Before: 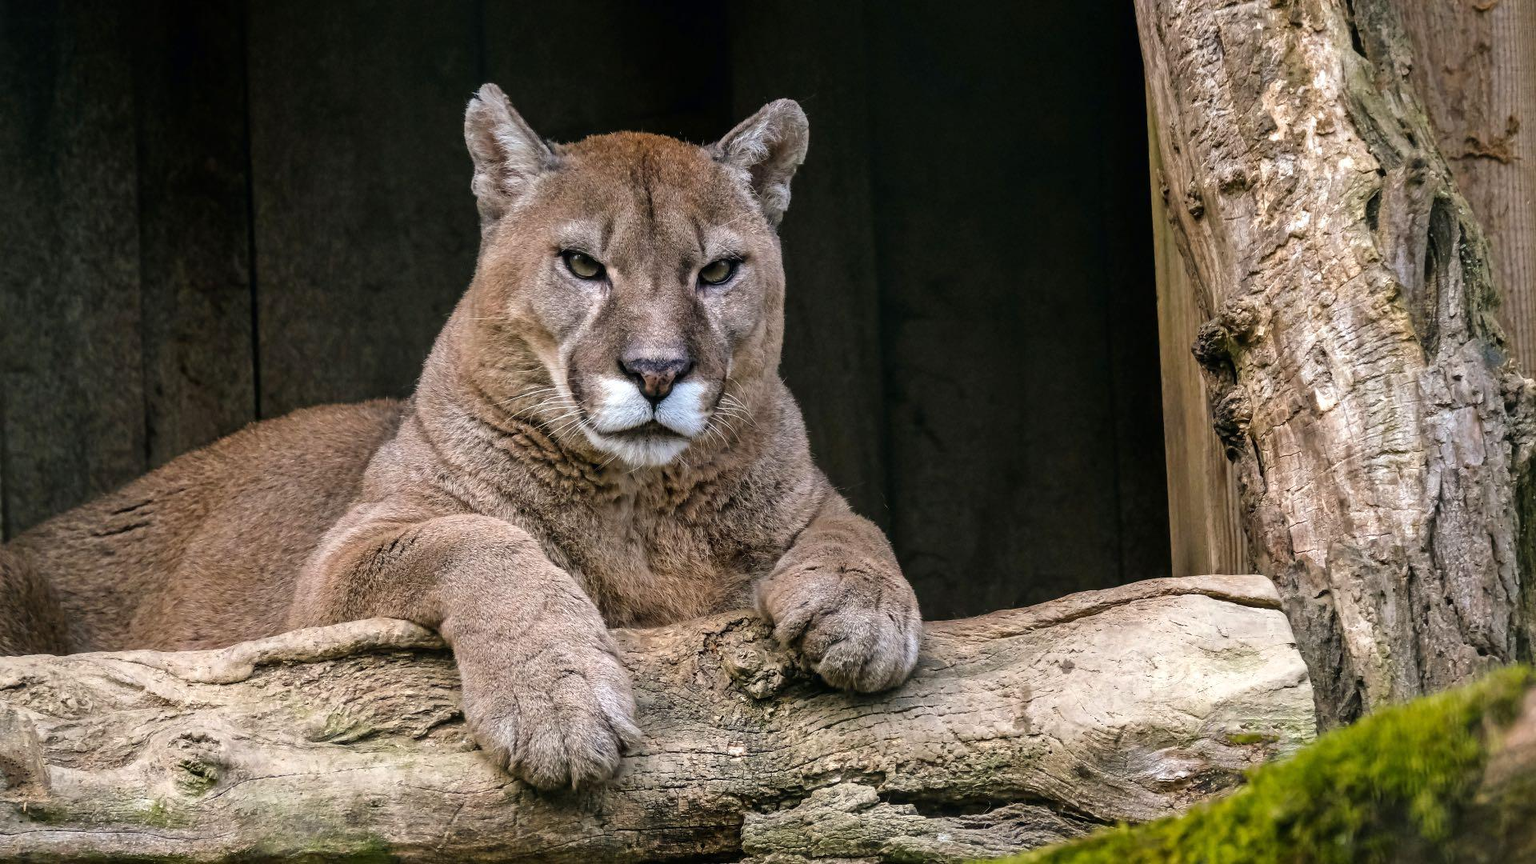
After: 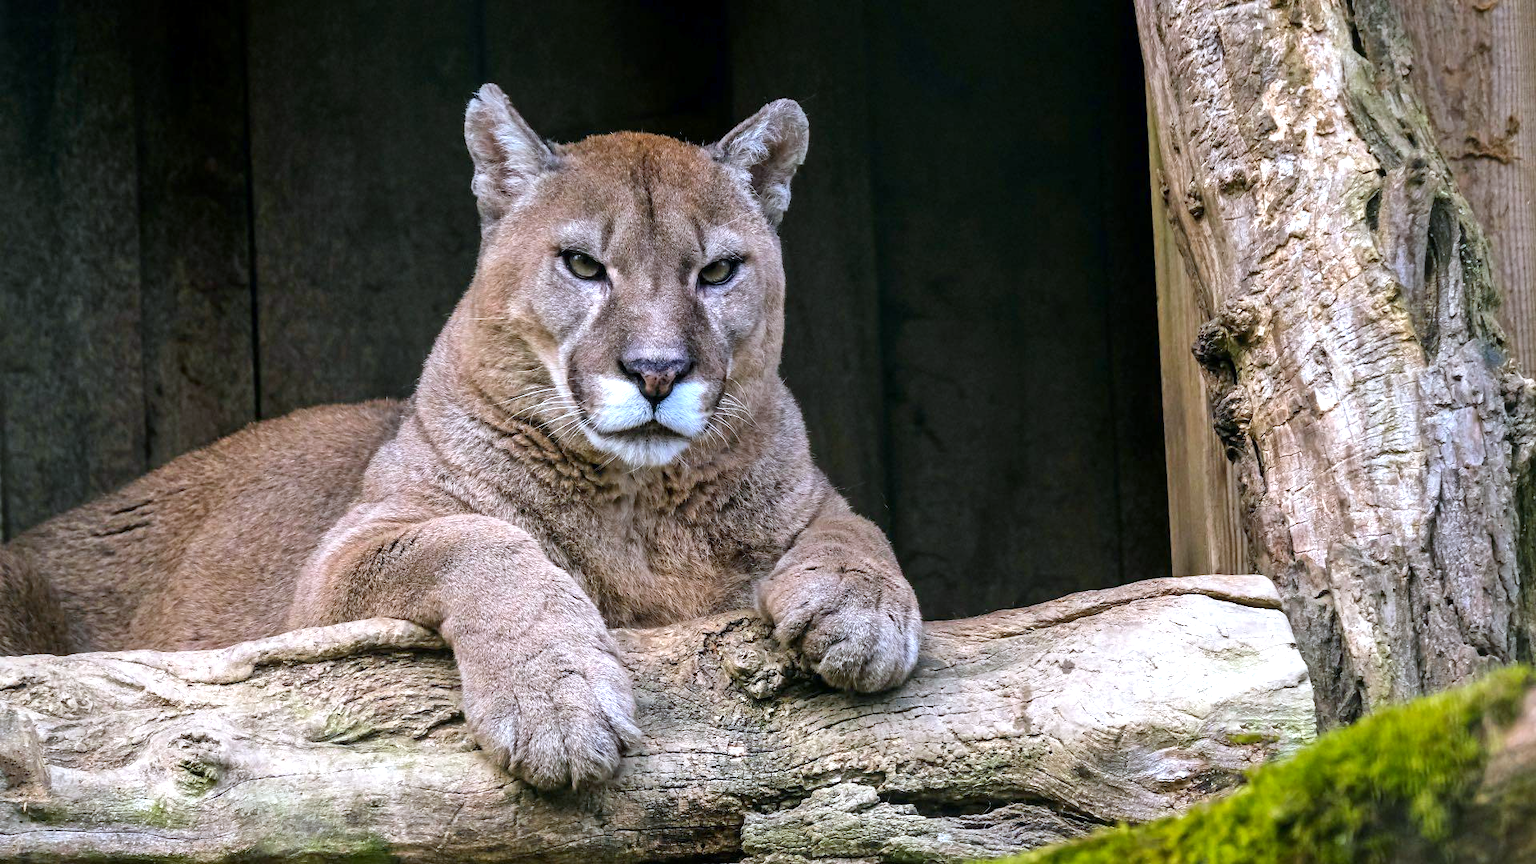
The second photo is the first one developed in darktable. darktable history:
color calibration: output R [0.994, 0.059, -0.119, 0], output G [-0.036, 1.09, -0.119, 0], output B [0.078, -0.108, 0.961, 0], illuminant custom, x 0.371, y 0.382, temperature 4281.14 K
exposure: black level correction 0.001, exposure 0.5 EV, compensate exposure bias true, compensate highlight preservation false
